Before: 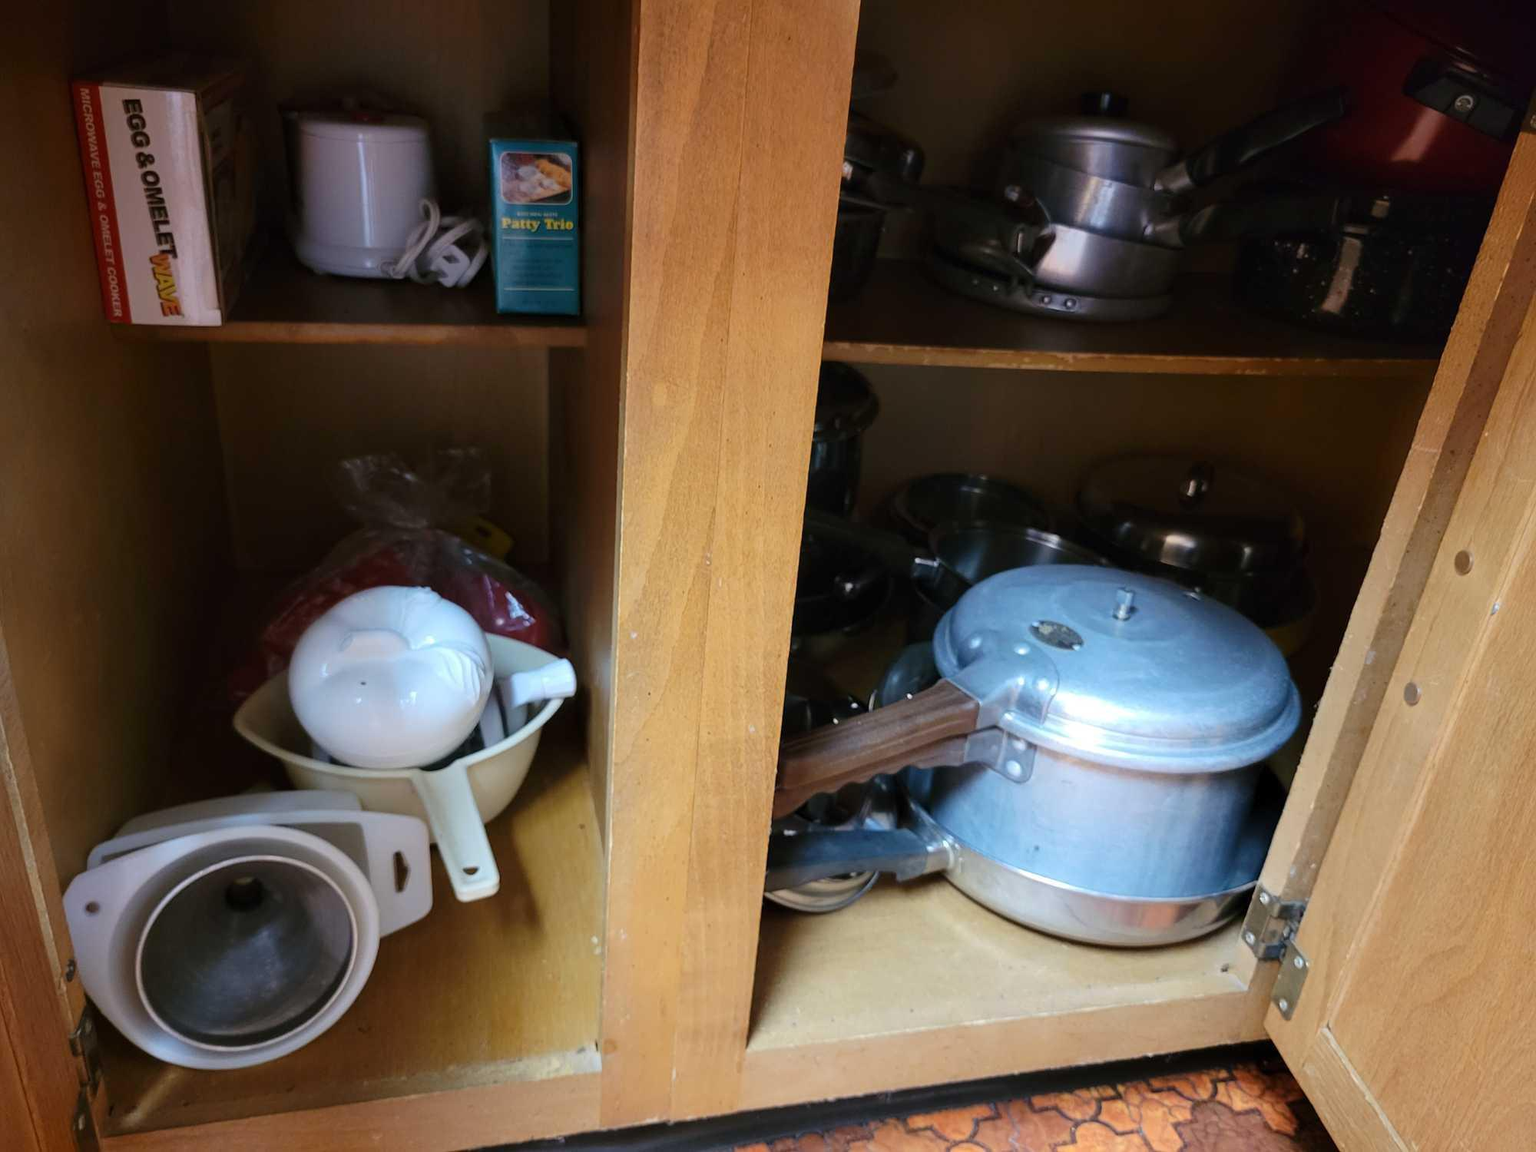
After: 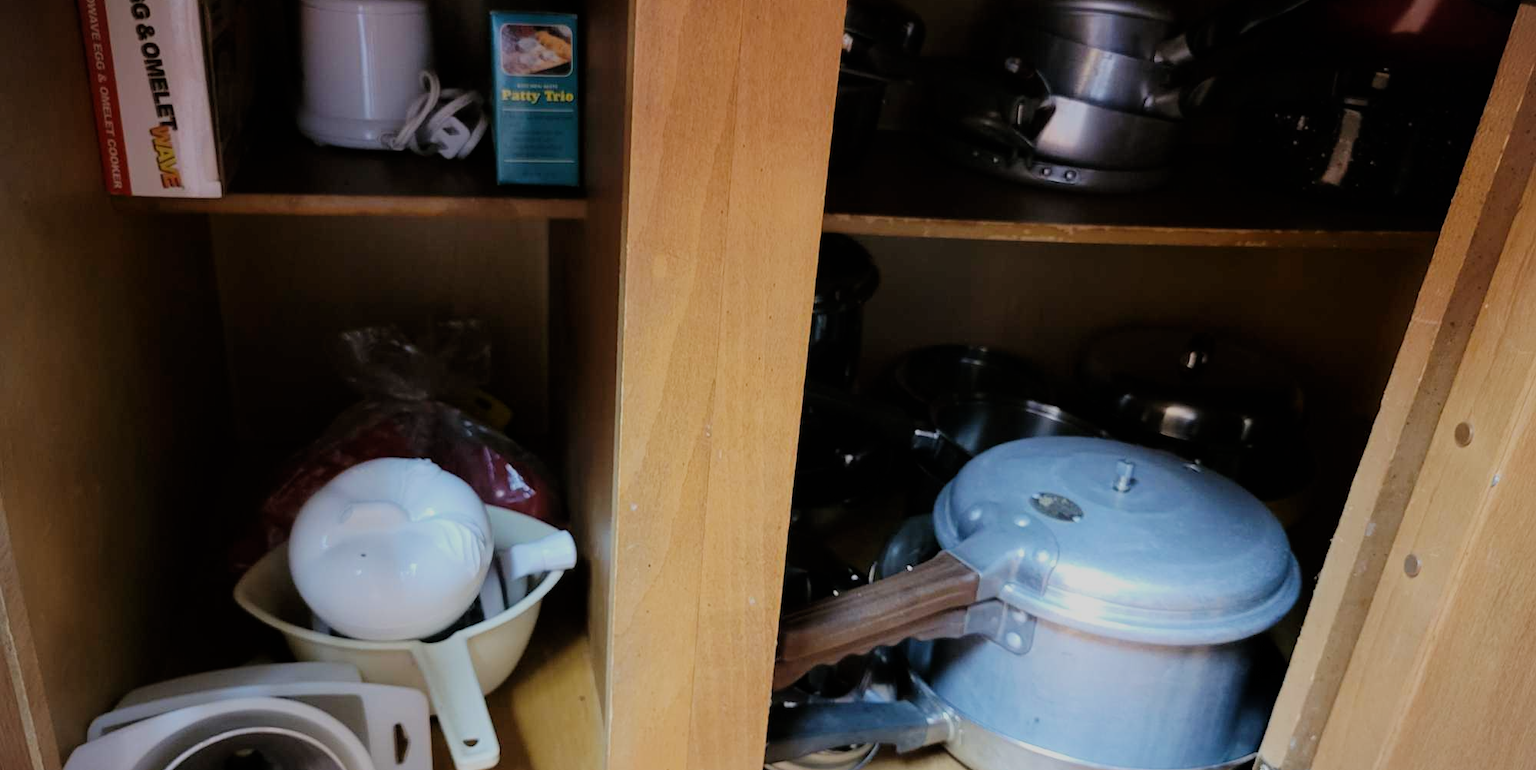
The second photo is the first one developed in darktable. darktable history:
vignetting: fall-off start 100.35%, brightness -0.283, width/height ratio 1.325
filmic rgb: black relative exposure -7.65 EV, white relative exposure 4.56 EV, hardness 3.61, iterations of high-quality reconstruction 0
crop: top 11.139%, bottom 21.944%
